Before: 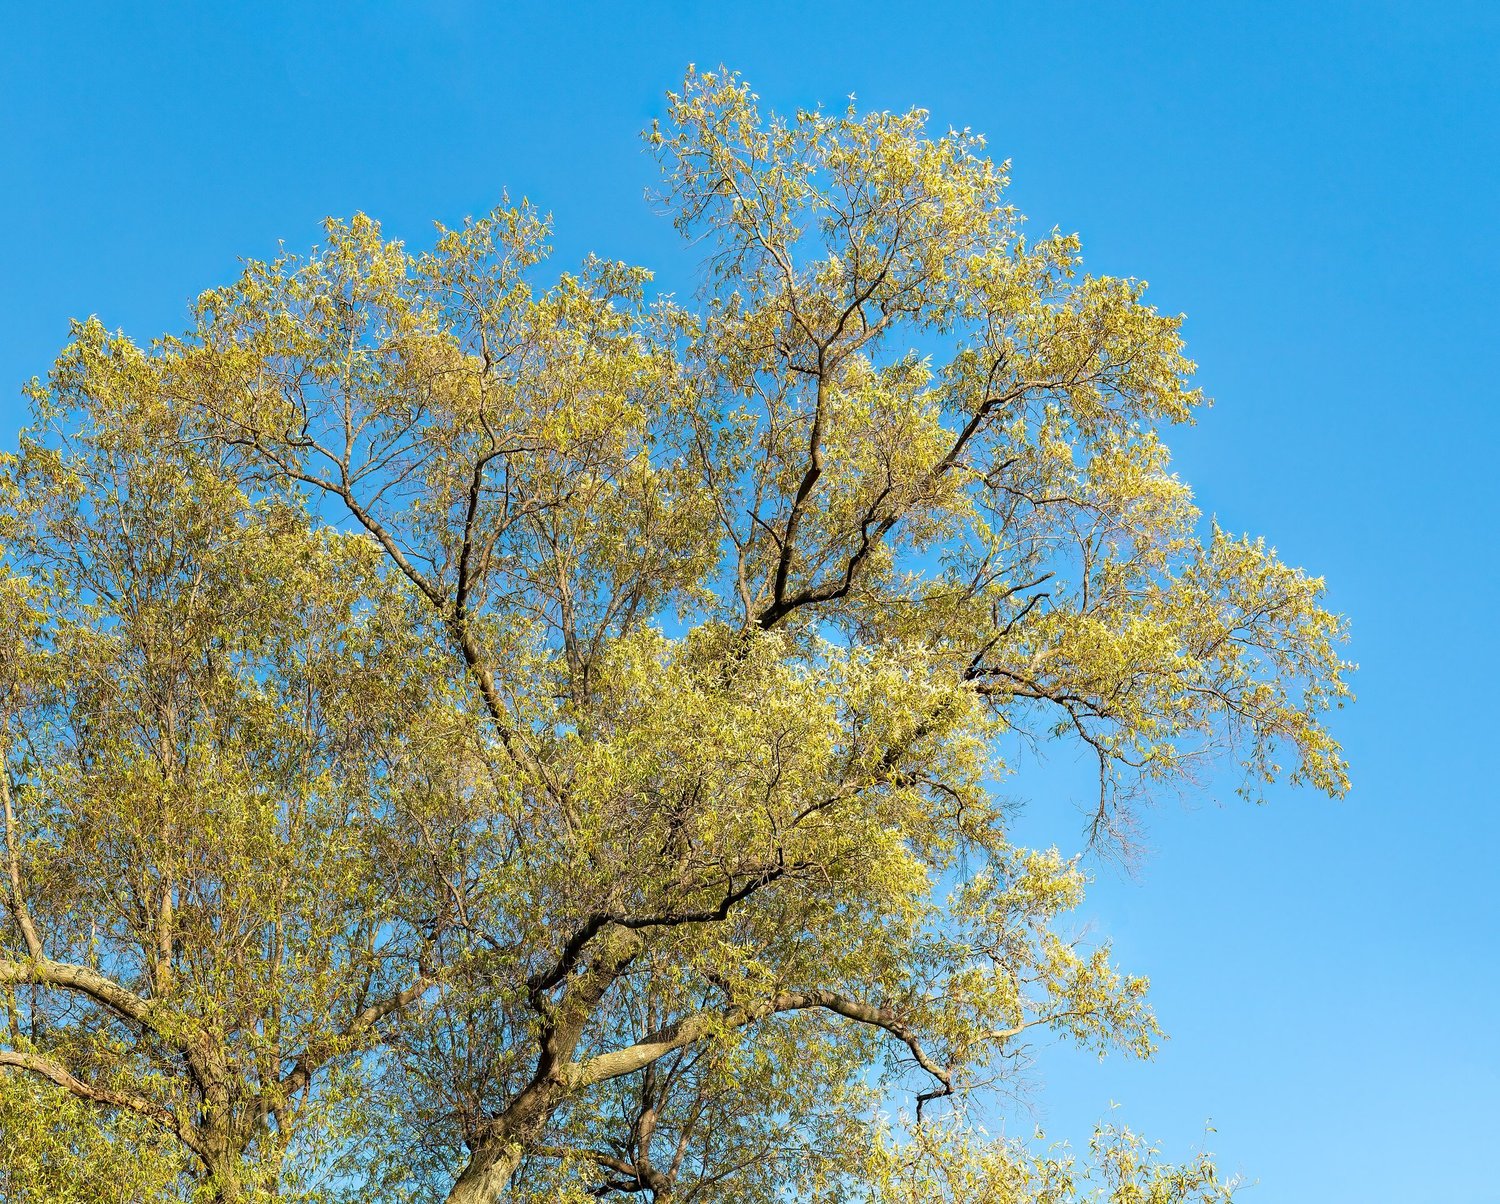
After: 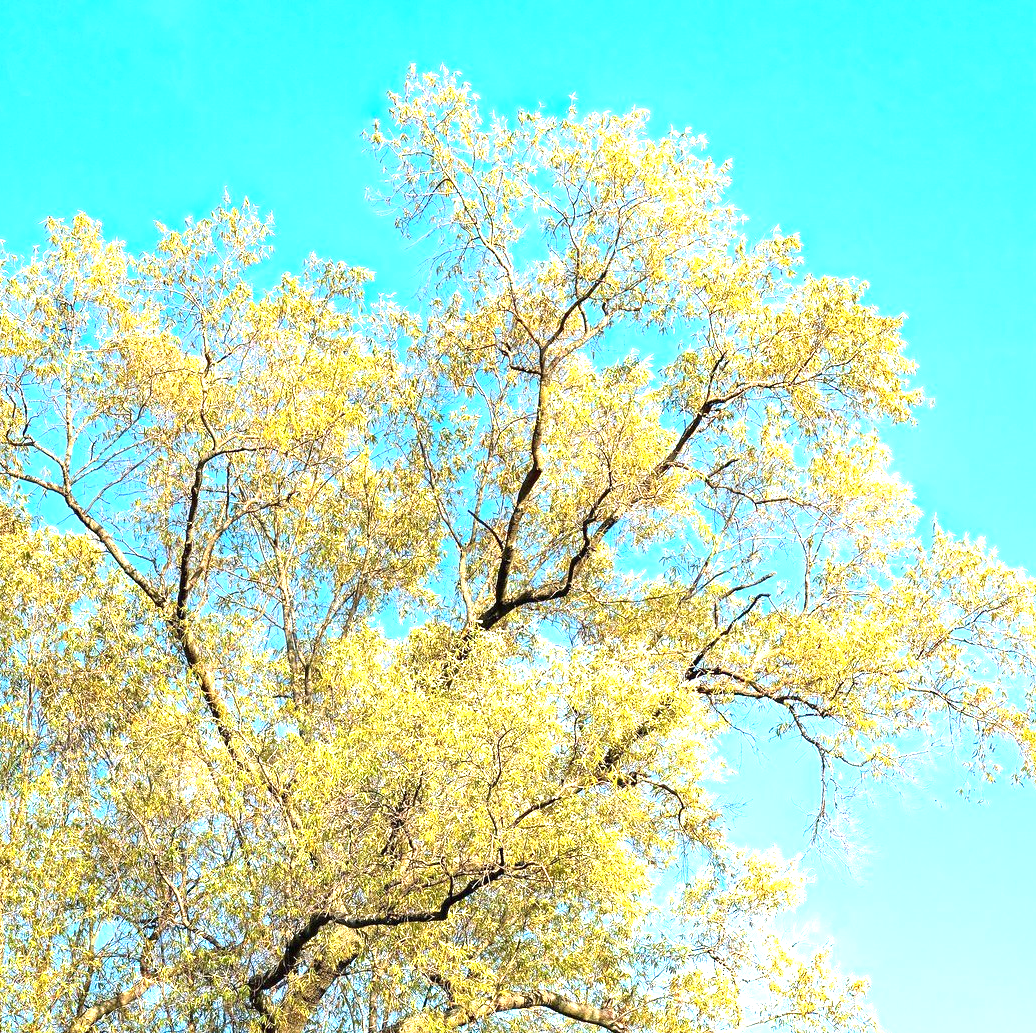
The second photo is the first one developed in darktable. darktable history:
exposure: black level correction 0, exposure 1.515 EV, compensate highlight preservation false
crop: left 18.634%, right 12.266%, bottom 14.163%
